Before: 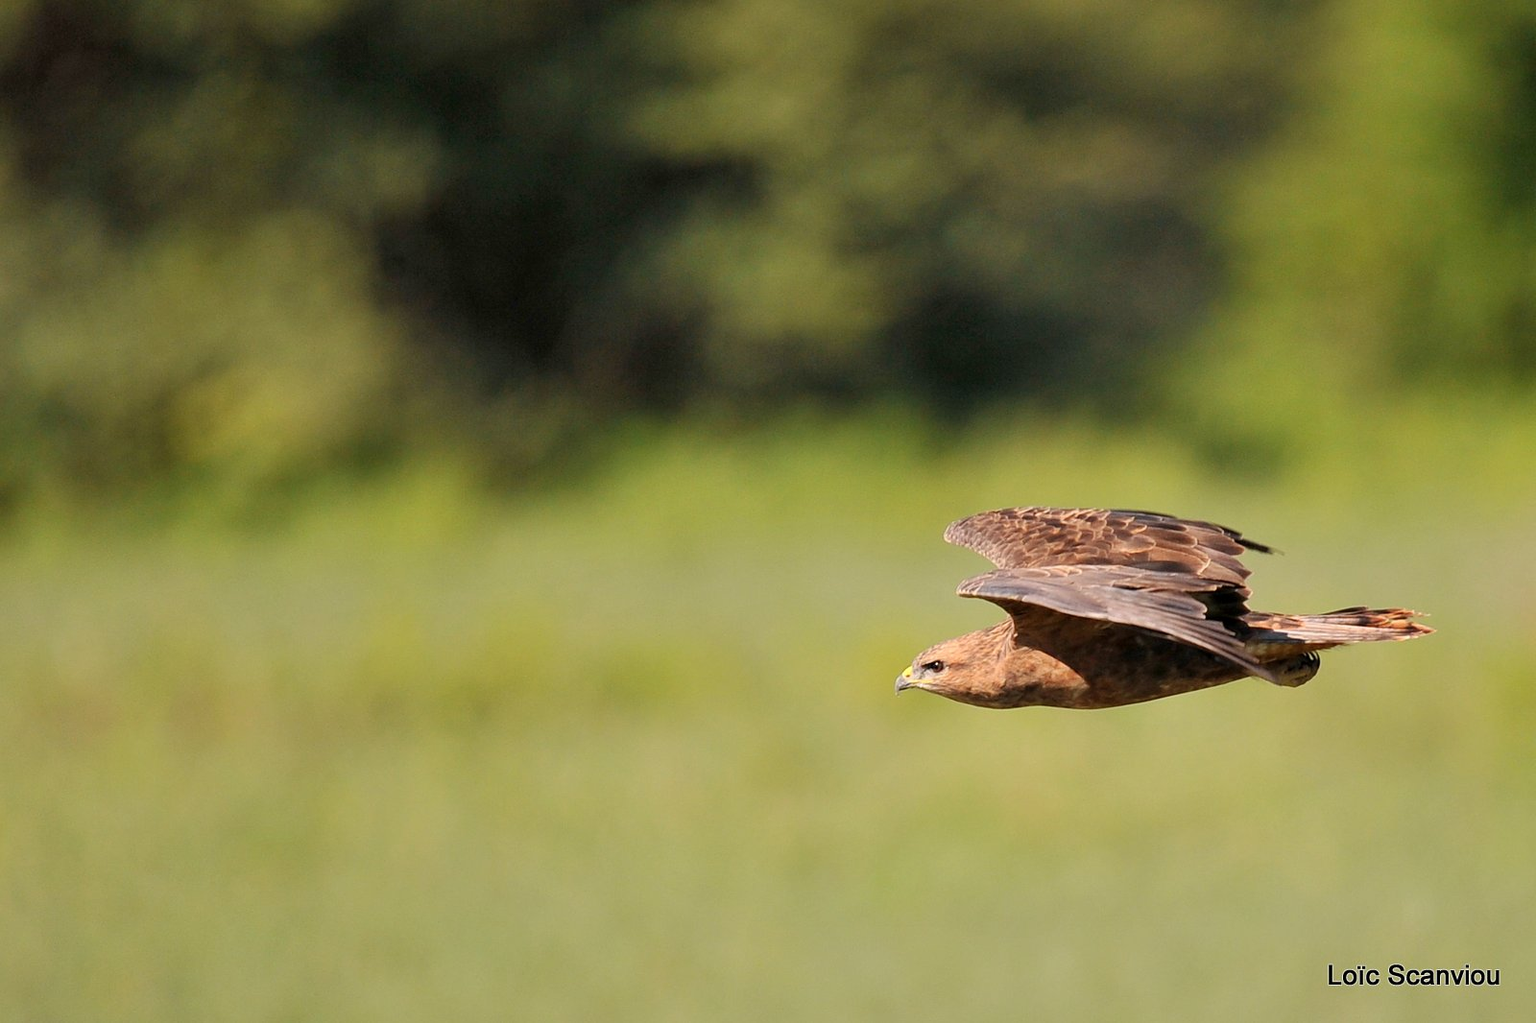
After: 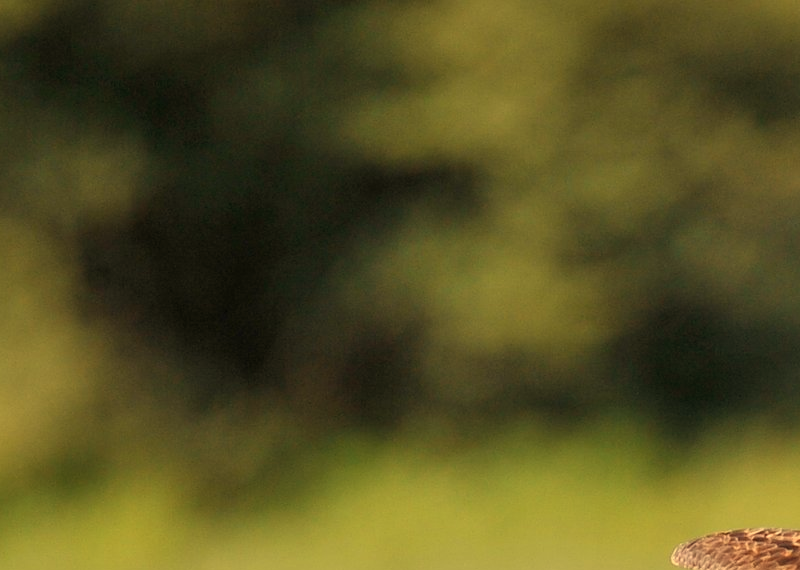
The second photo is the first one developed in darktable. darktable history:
crop: left 19.556%, right 30.401%, bottom 46.458%
white balance: red 1.08, blue 0.791
